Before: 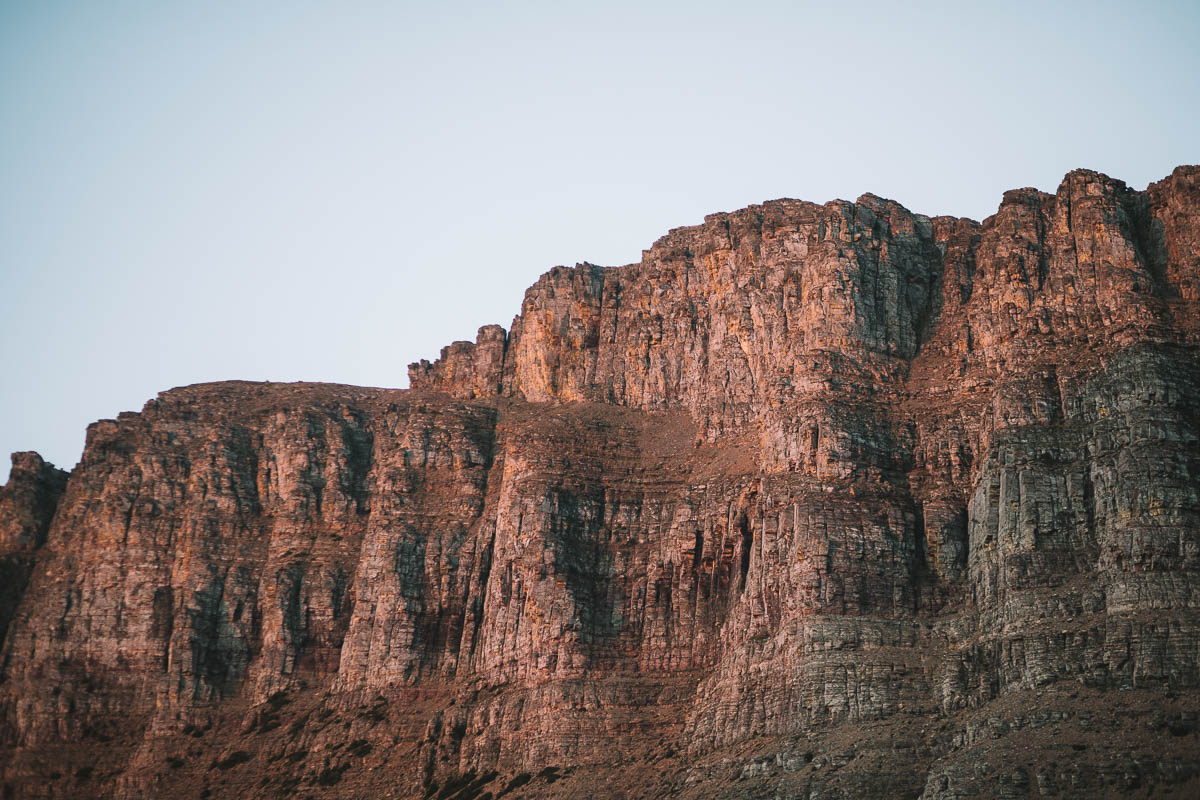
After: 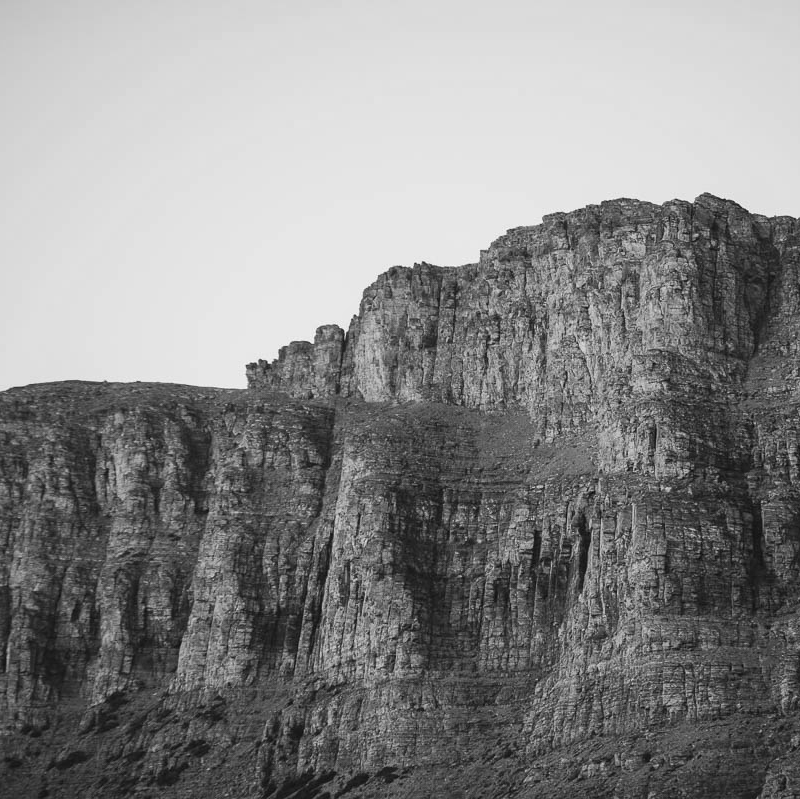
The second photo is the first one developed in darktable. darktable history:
monochrome: on, module defaults
crop and rotate: left 13.537%, right 19.796%
